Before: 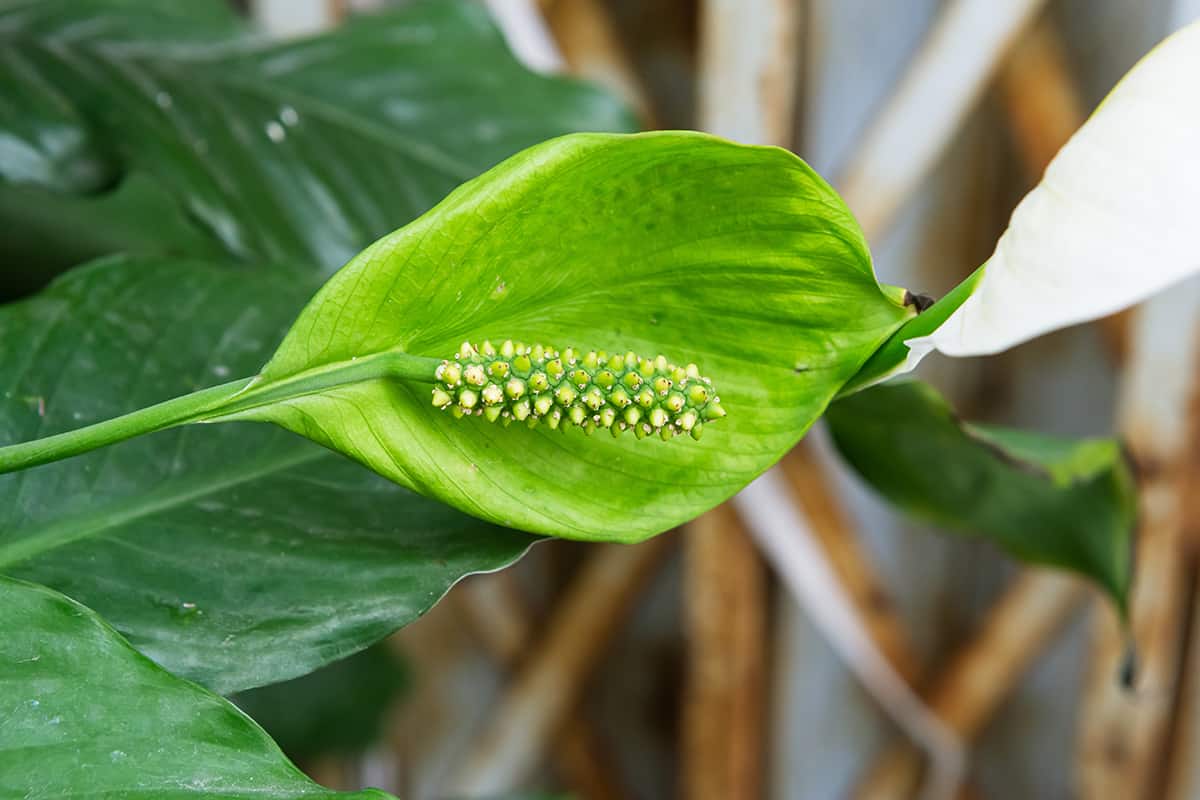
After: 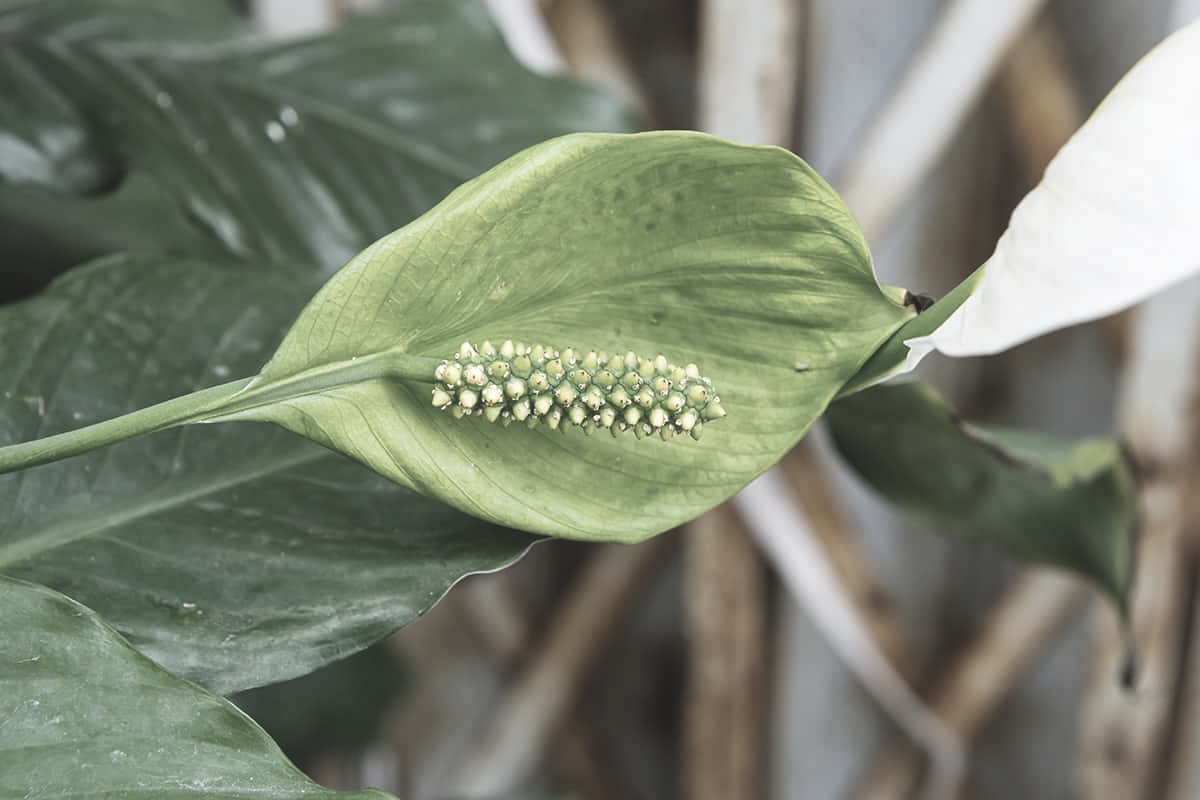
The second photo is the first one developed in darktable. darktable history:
exposure: black level correction -0.015, compensate highlight preservation false
color balance rgb: perceptual saturation grading › global saturation 20%, global vibrance 20%
color correction: saturation 0.3
local contrast: mode bilateral grid, contrast 20, coarseness 50, detail 120%, midtone range 0.2
